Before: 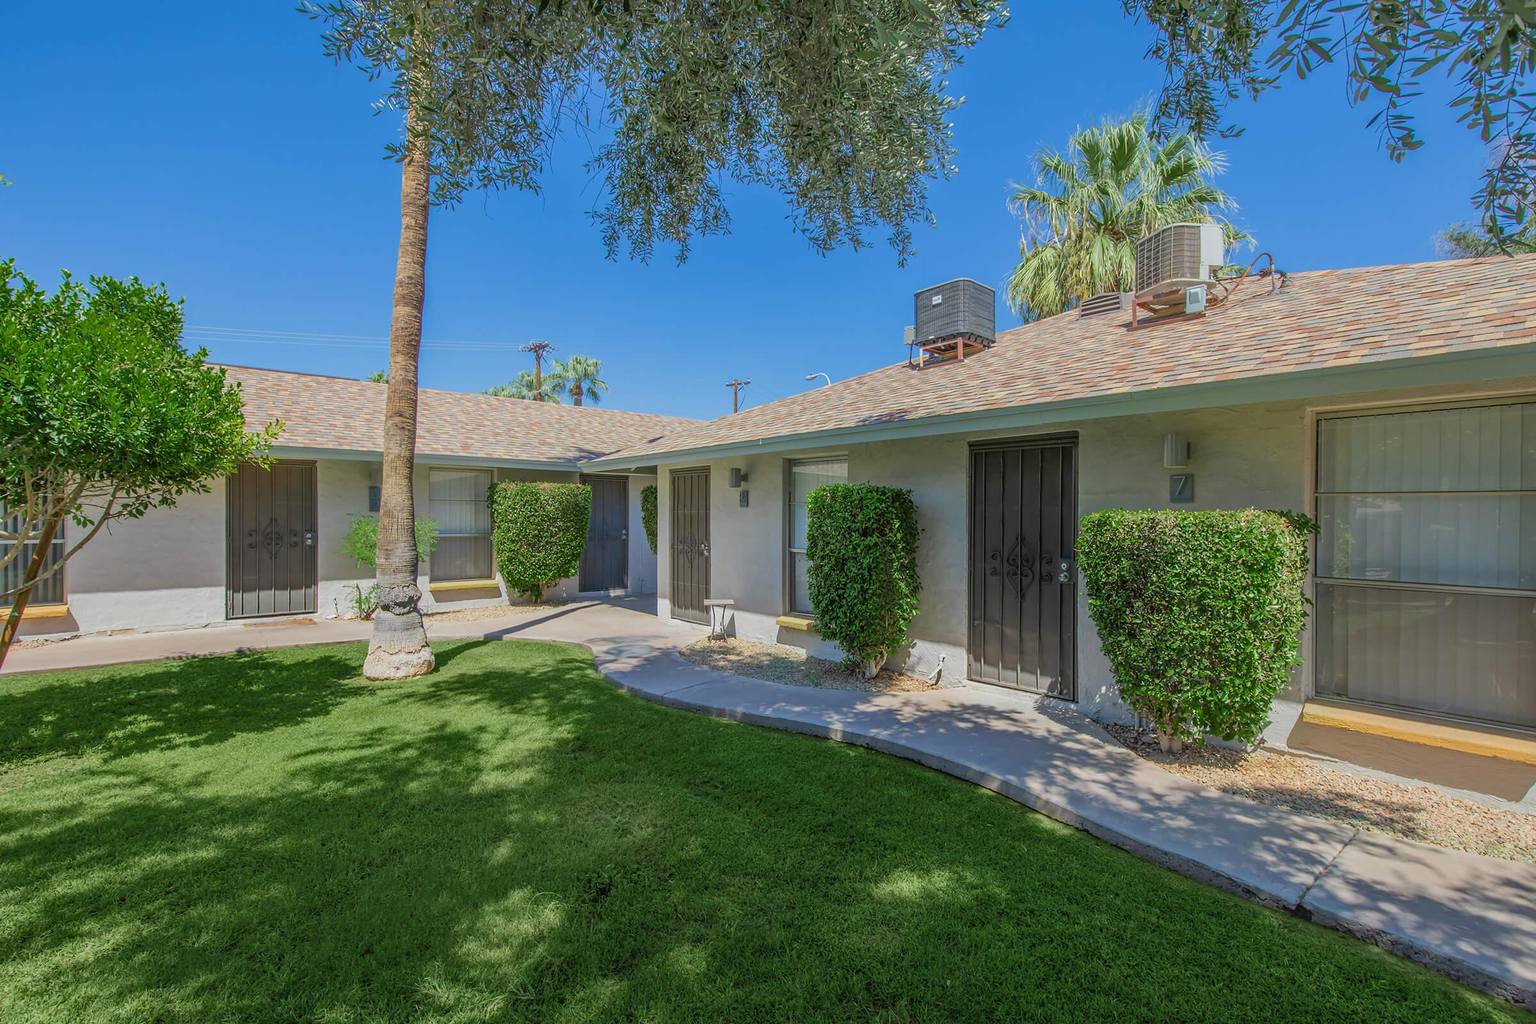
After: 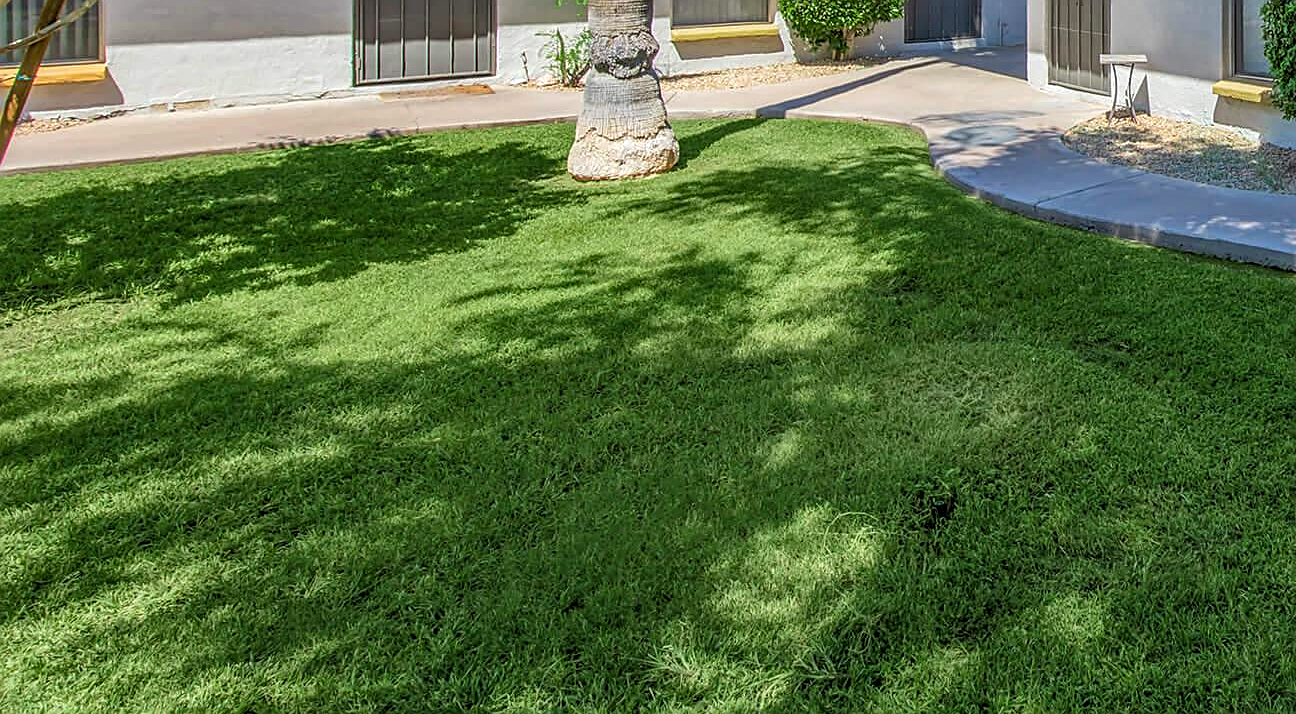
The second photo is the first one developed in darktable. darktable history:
exposure: compensate highlight preservation false
crop and rotate: top 55.144%, right 45.986%, bottom 0.219%
color balance rgb: perceptual saturation grading › global saturation 0.758%, global vibrance 19.629%
local contrast: on, module defaults
tone equalizer: -8 EV -0.436 EV, -7 EV -0.402 EV, -6 EV -0.313 EV, -5 EV -0.24 EV, -3 EV 0.235 EV, -2 EV 0.334 EV, -1 EV 0.371 EV, +0 EV 0.396 EV
color zones: curves: ch0 [(0, 0.5) (0.143, 0.5) (0.286, 0.5) (0.429, 0.495) (0.571, 0.437) (0.714, 0.44) (0.857, 0.496) (1, 0.5)]
sharpen: on, module defaults
shadows and highlights: low approximation 0.01, soften with gaussian
